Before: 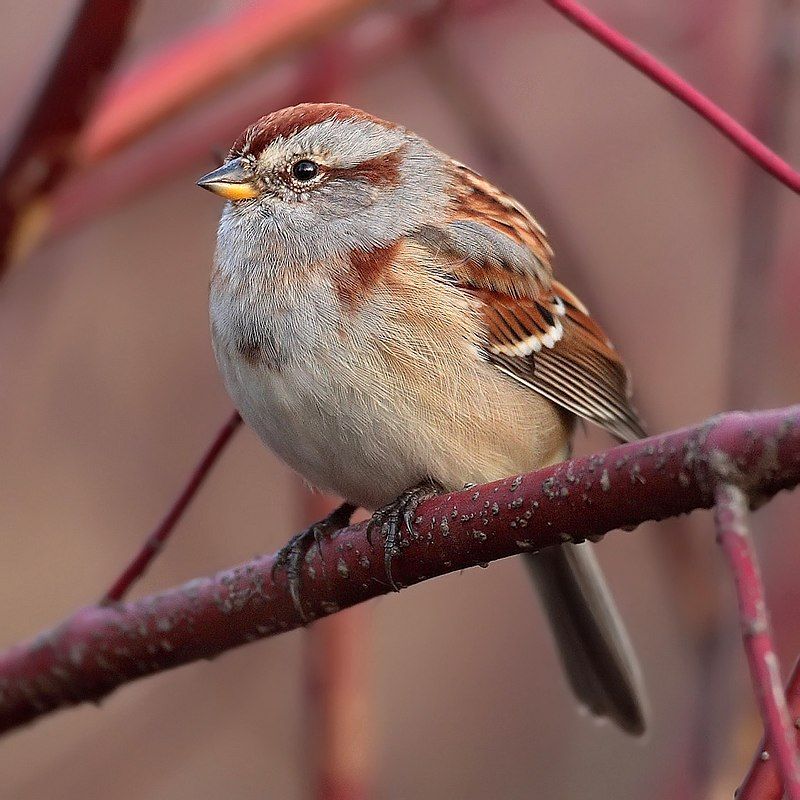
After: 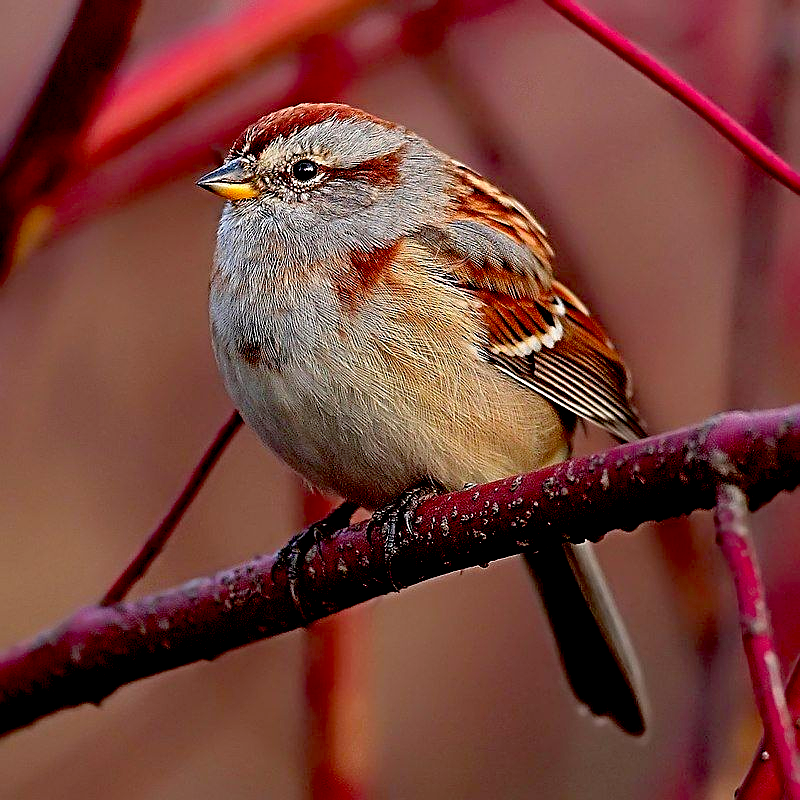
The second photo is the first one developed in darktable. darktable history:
exposure: black level correction 0.046, exposure -0.228 EV, compensate highlight preservation false
sharpen: radius 3.989
color correction: highlights b* 0.022, saturation 1.33
